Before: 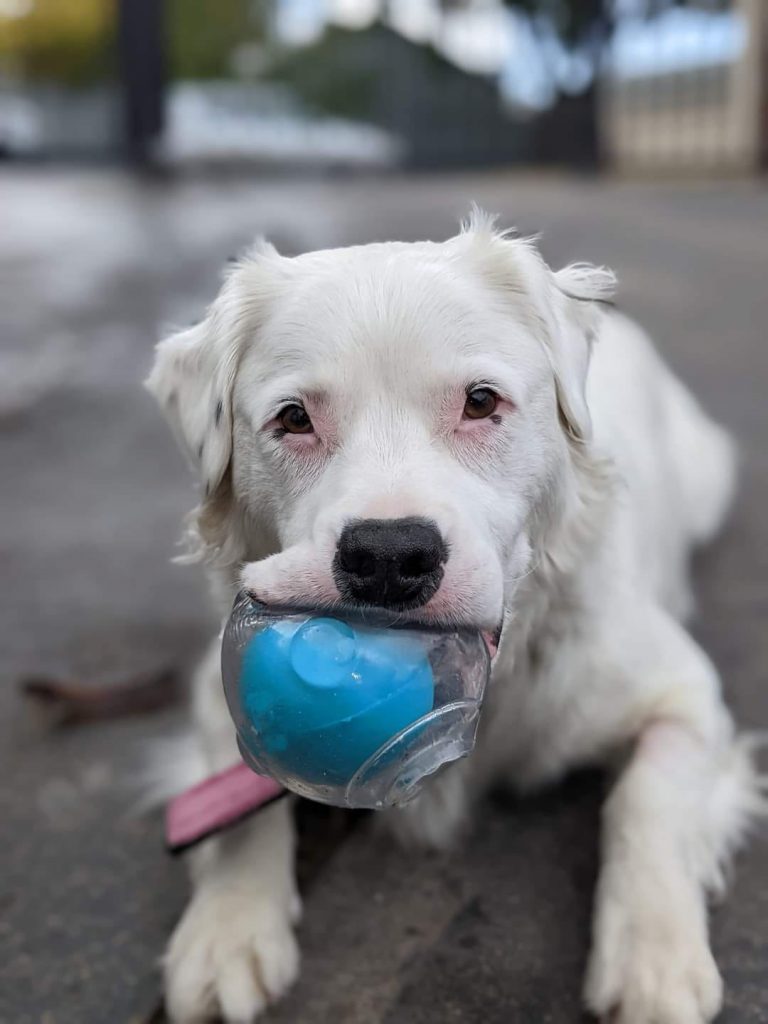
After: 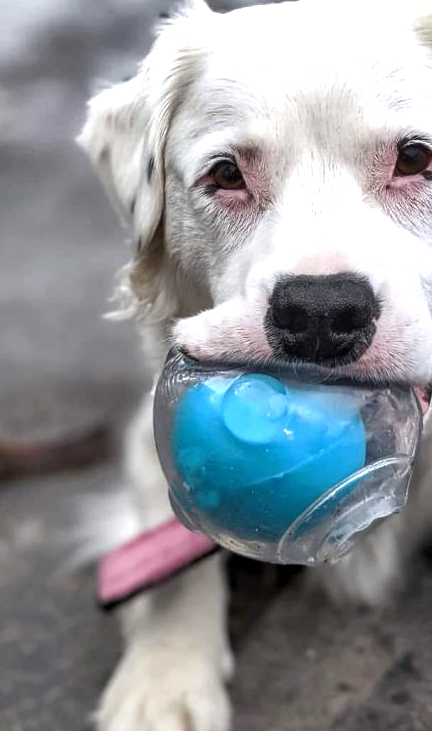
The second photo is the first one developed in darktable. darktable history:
crop: left 8.966%, top 23.852%, right 34.699%, bottom 4.703%
local contrast: on, module defaults
exposure: black level correction 0, exposure 0.7 EV, compensate highlight preservation false
shadows and highlights: shadows 60, soften with gaussian
